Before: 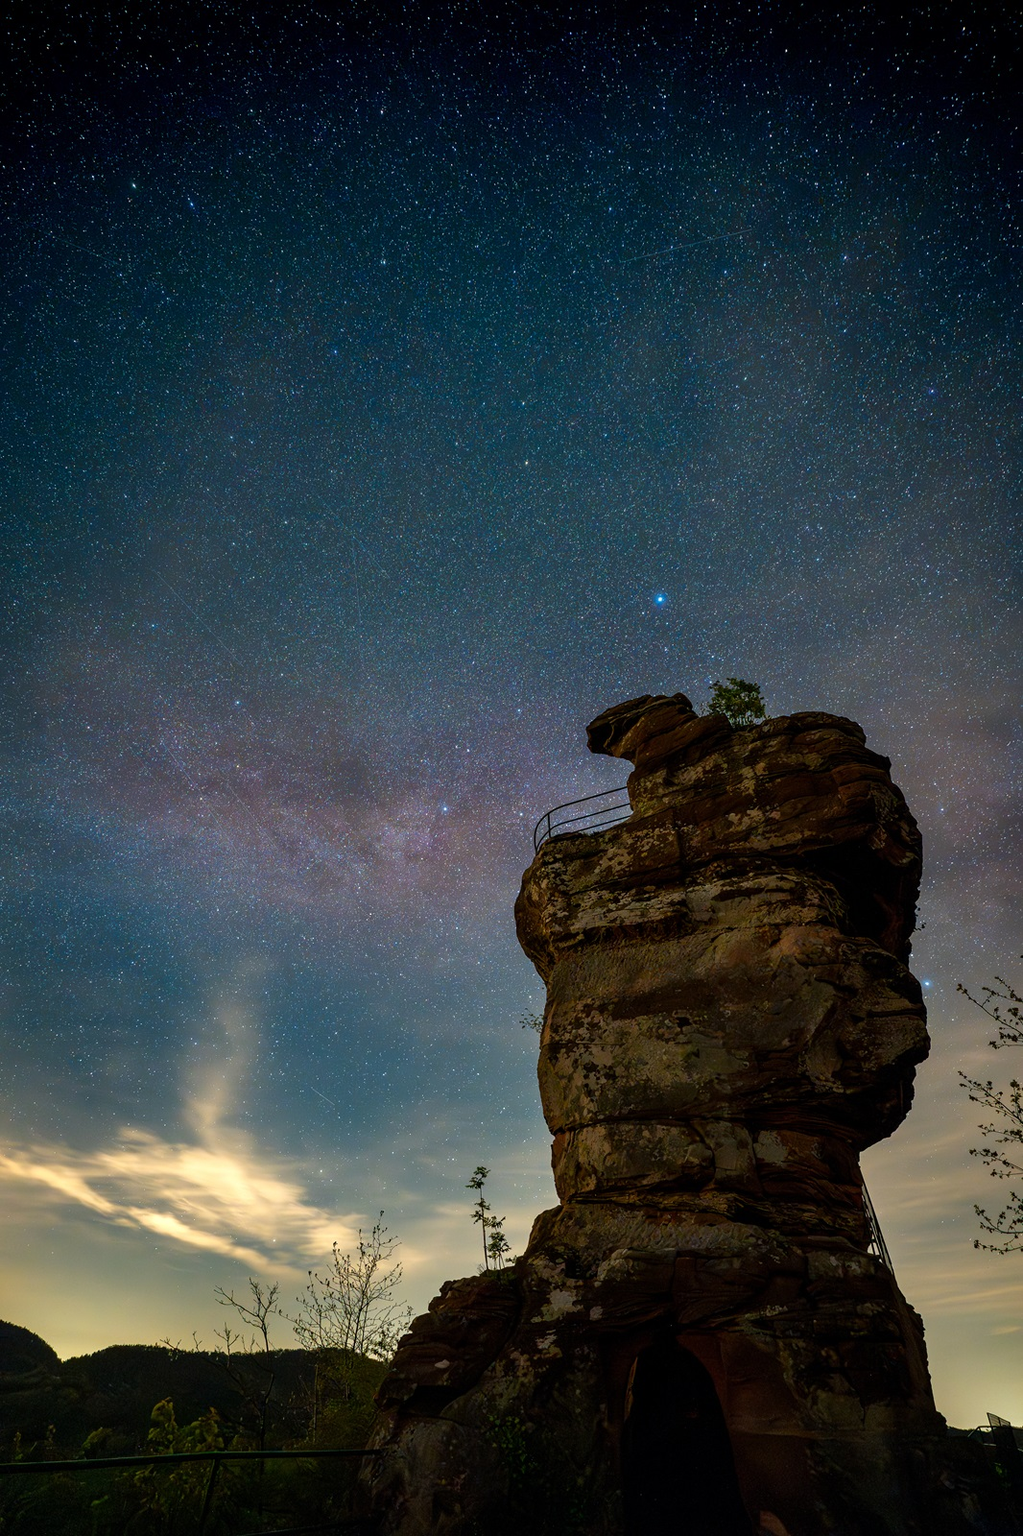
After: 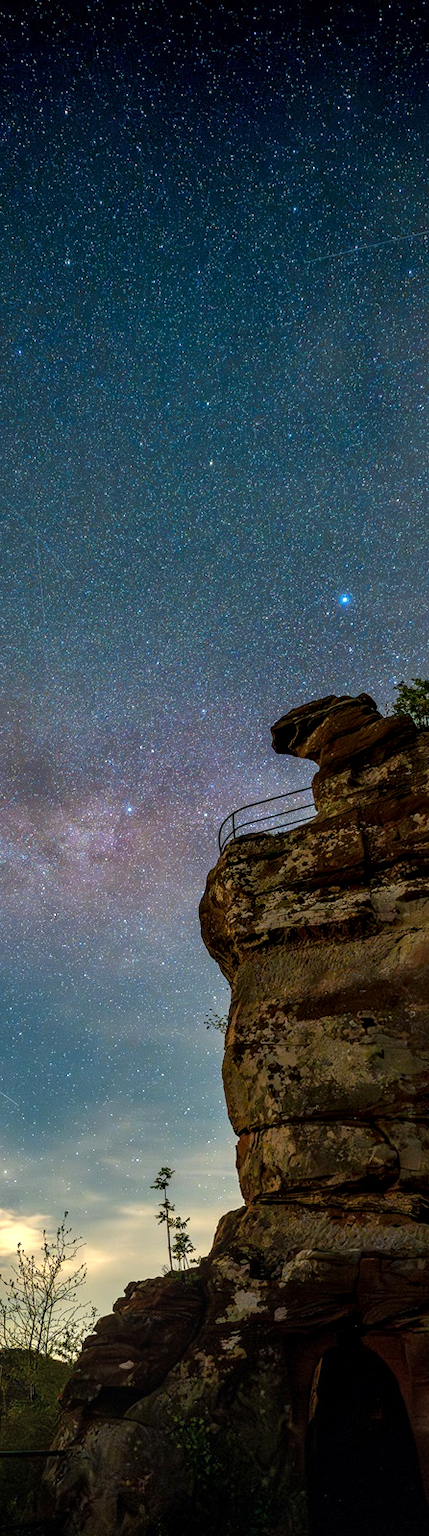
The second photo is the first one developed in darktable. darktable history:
local contrast: on, module defaults
exposure: black level correction 0, exposure 0.498 EV, compensate highlight preservation false
crop: left 30.919%, right 27.109%
